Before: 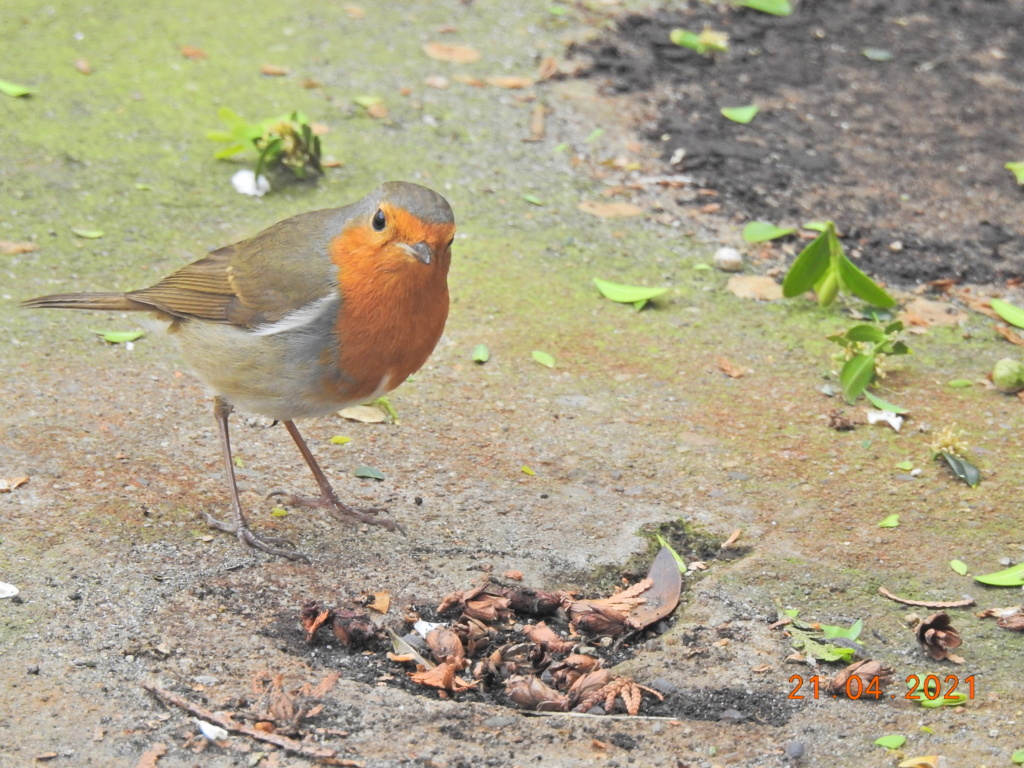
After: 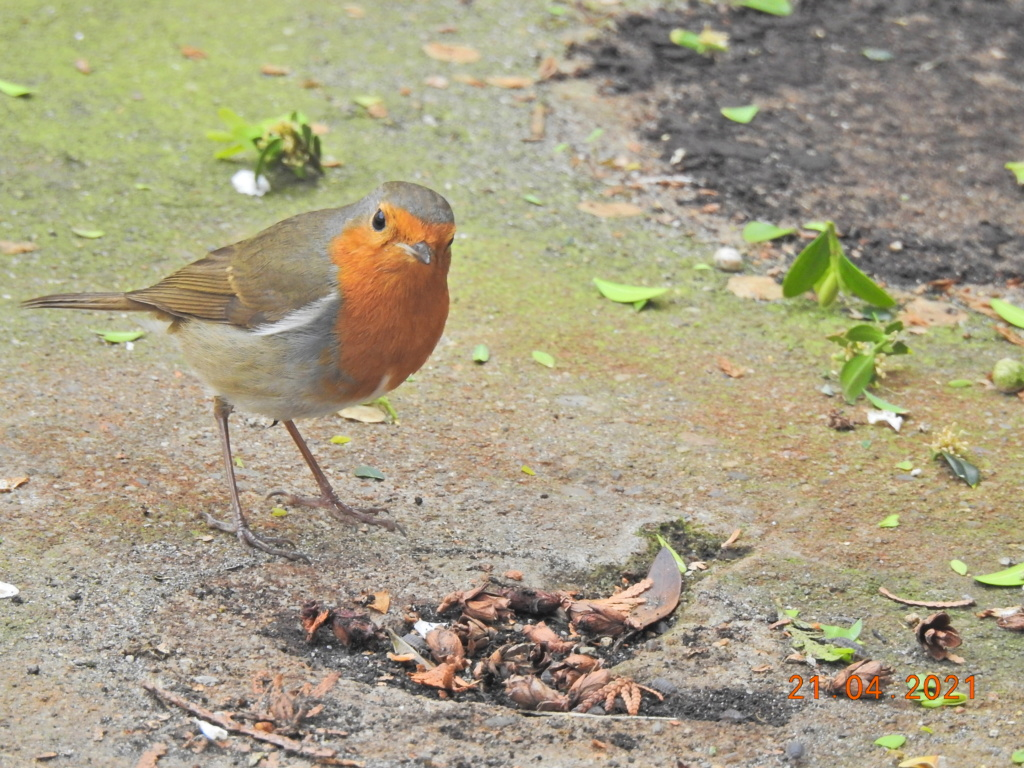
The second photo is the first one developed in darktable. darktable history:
shadows and highlights: radius 126.32, shadows 30.53, highlights -30.89, low approximation 0.01, soften with gaussian
